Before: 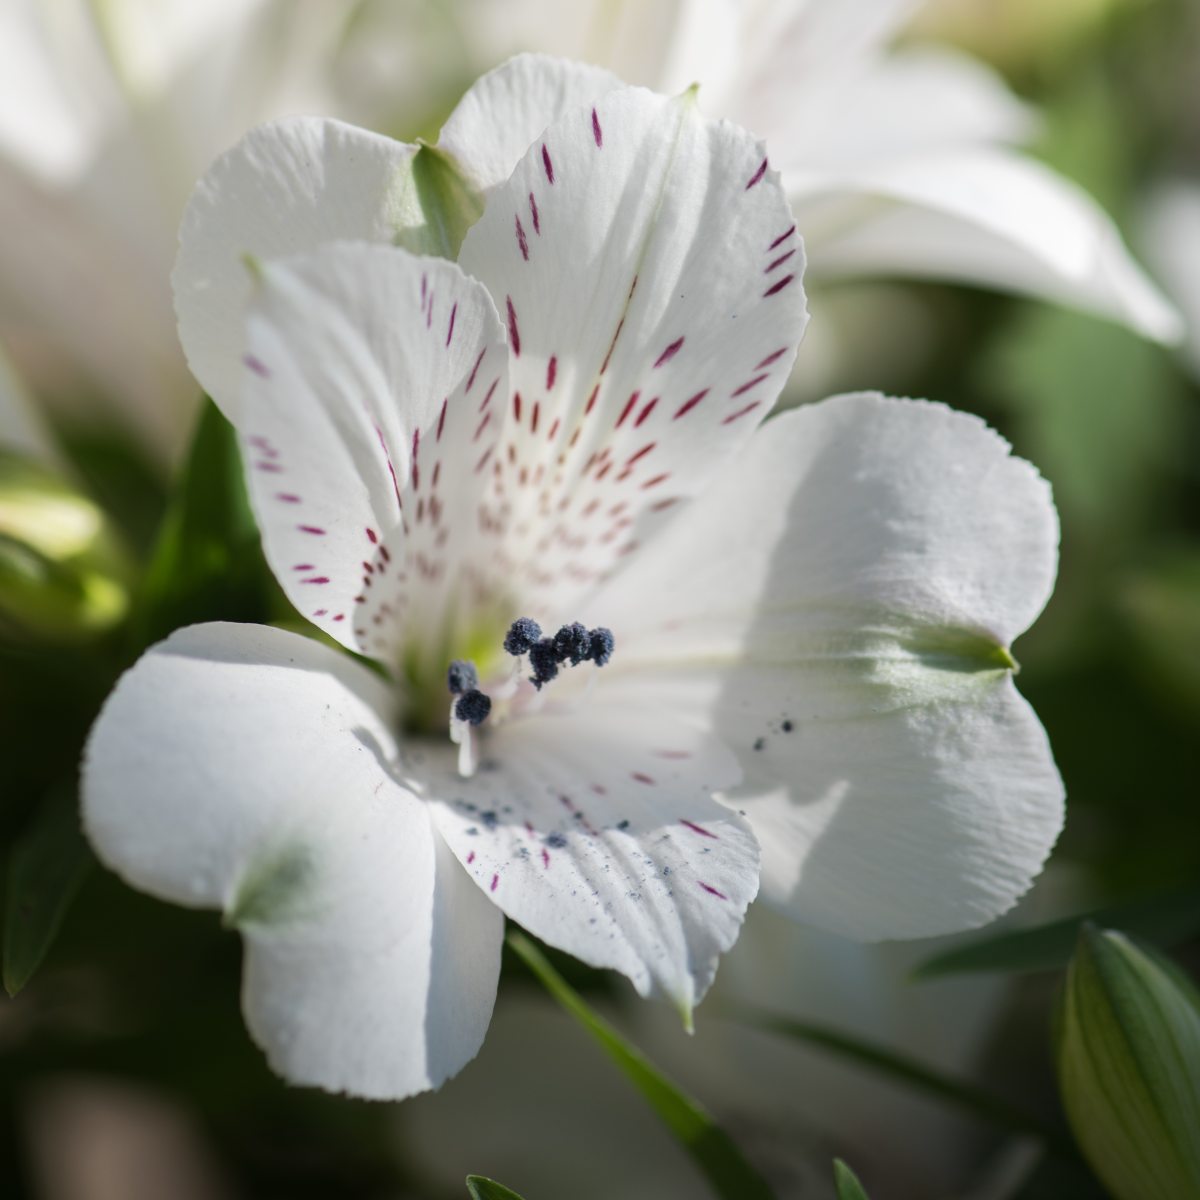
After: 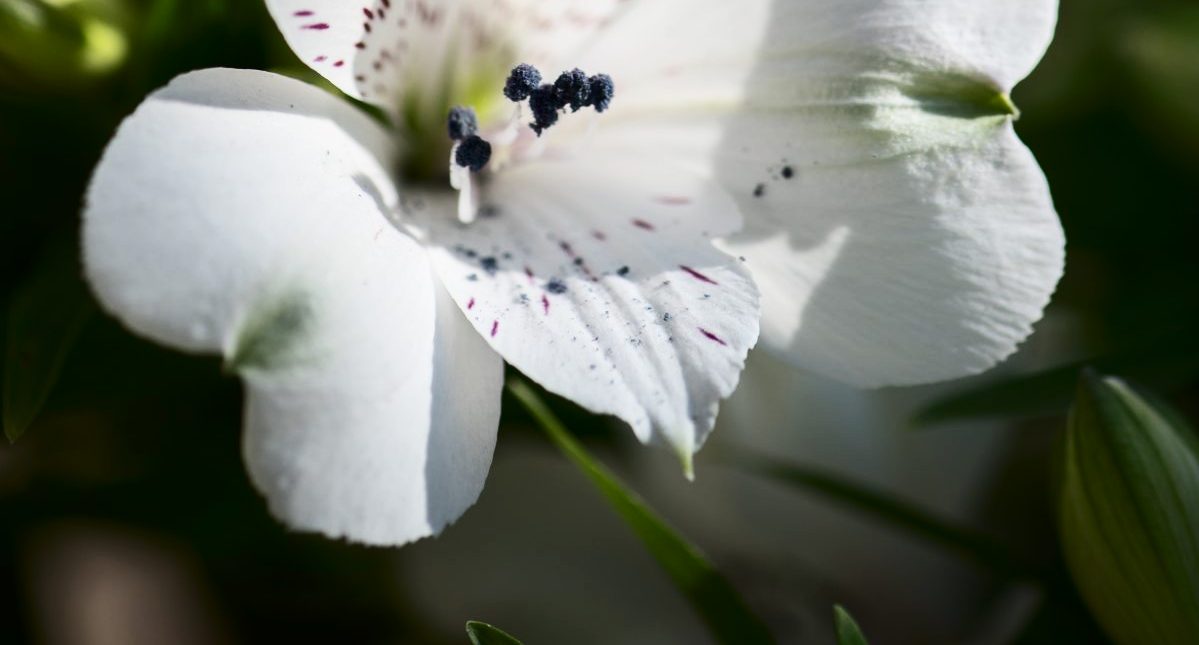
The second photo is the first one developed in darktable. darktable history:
crop and rotate: top 46.237%
contrast brightness saturation: contrast 0.28
